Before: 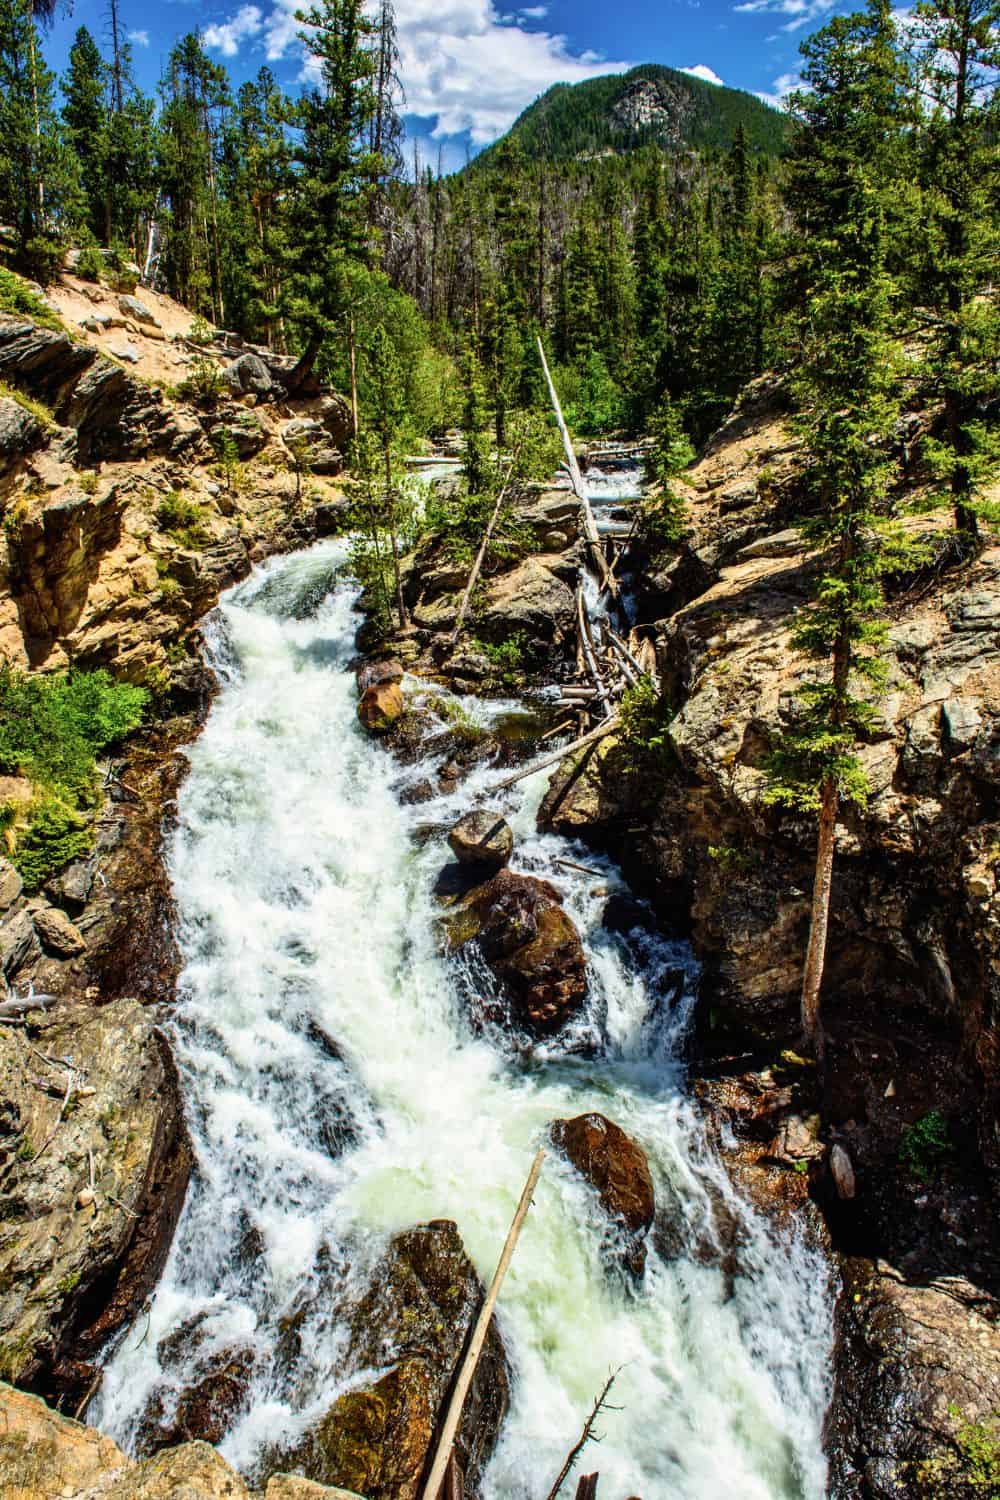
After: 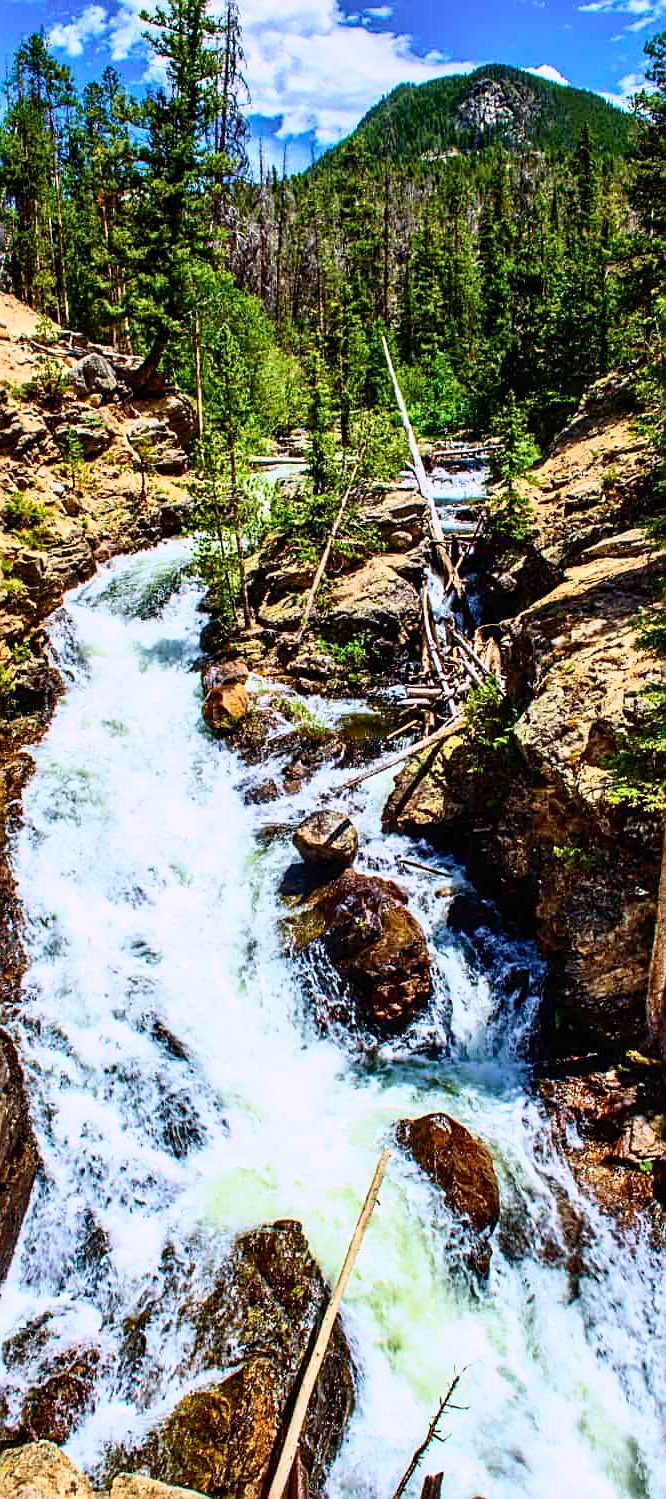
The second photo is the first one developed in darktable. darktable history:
sharpen: on, module defaults
white balance: red 1.004, blue 1.096
crop and rotate: left 15.546%, right 17.787%
tone curve: curves: ch0 [(0, 0) (0.091, 0.077) (0.517, 0.574) (0.745, 0.82) (0.844, 0.908) (0.909, 0.942) (1, 0.973)]; ch1 [(0, 0) (0.437, 0.404) (0.5, 0.5) (0.534, 0.554) (0.58, 0.603) (0.616, 0.649) (1, 1)]; ch2 [(0, 0) (0.442, 0.415) (0.5, 0.5) (0.535, 0.557) (0.585, 0.62) (1, 1)], color space Lab, independent channels, preserve colors none
